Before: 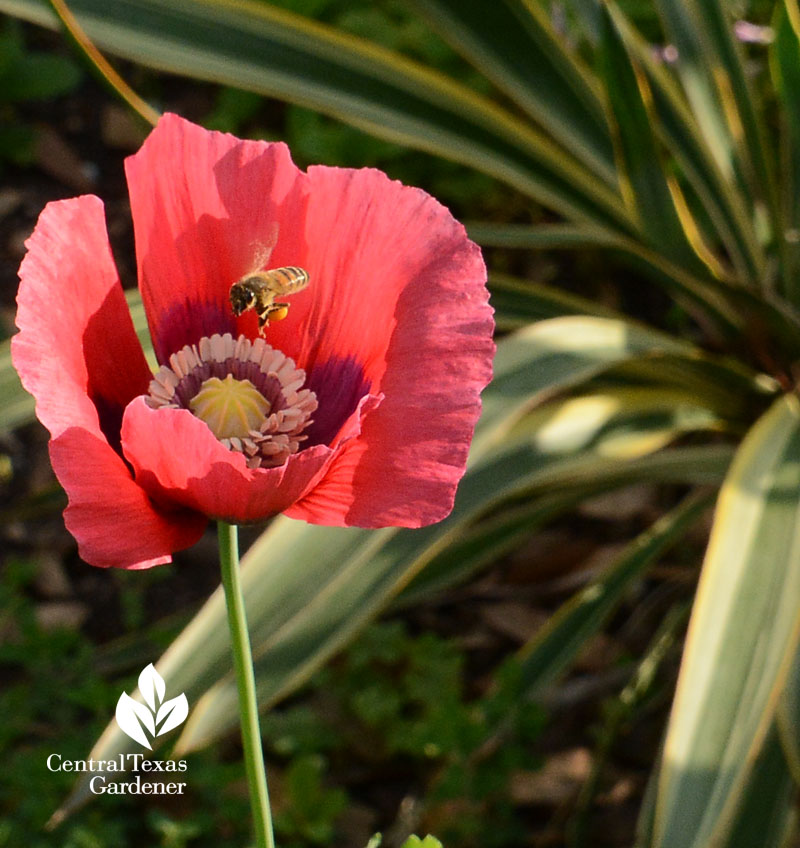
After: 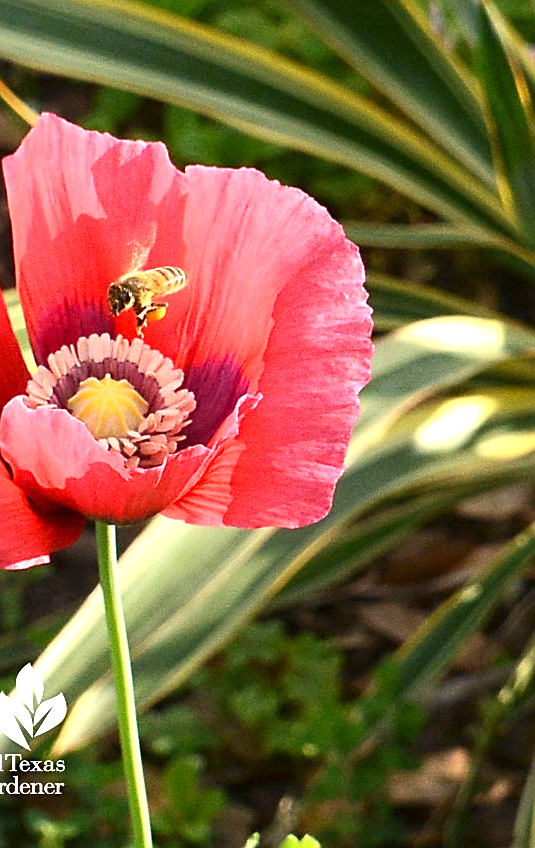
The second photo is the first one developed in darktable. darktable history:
exposure: exposure 1.255 EV, compensate highlight preservation false
sharpen: on, module defaults
crop: left 15.37%, right 17.74%
